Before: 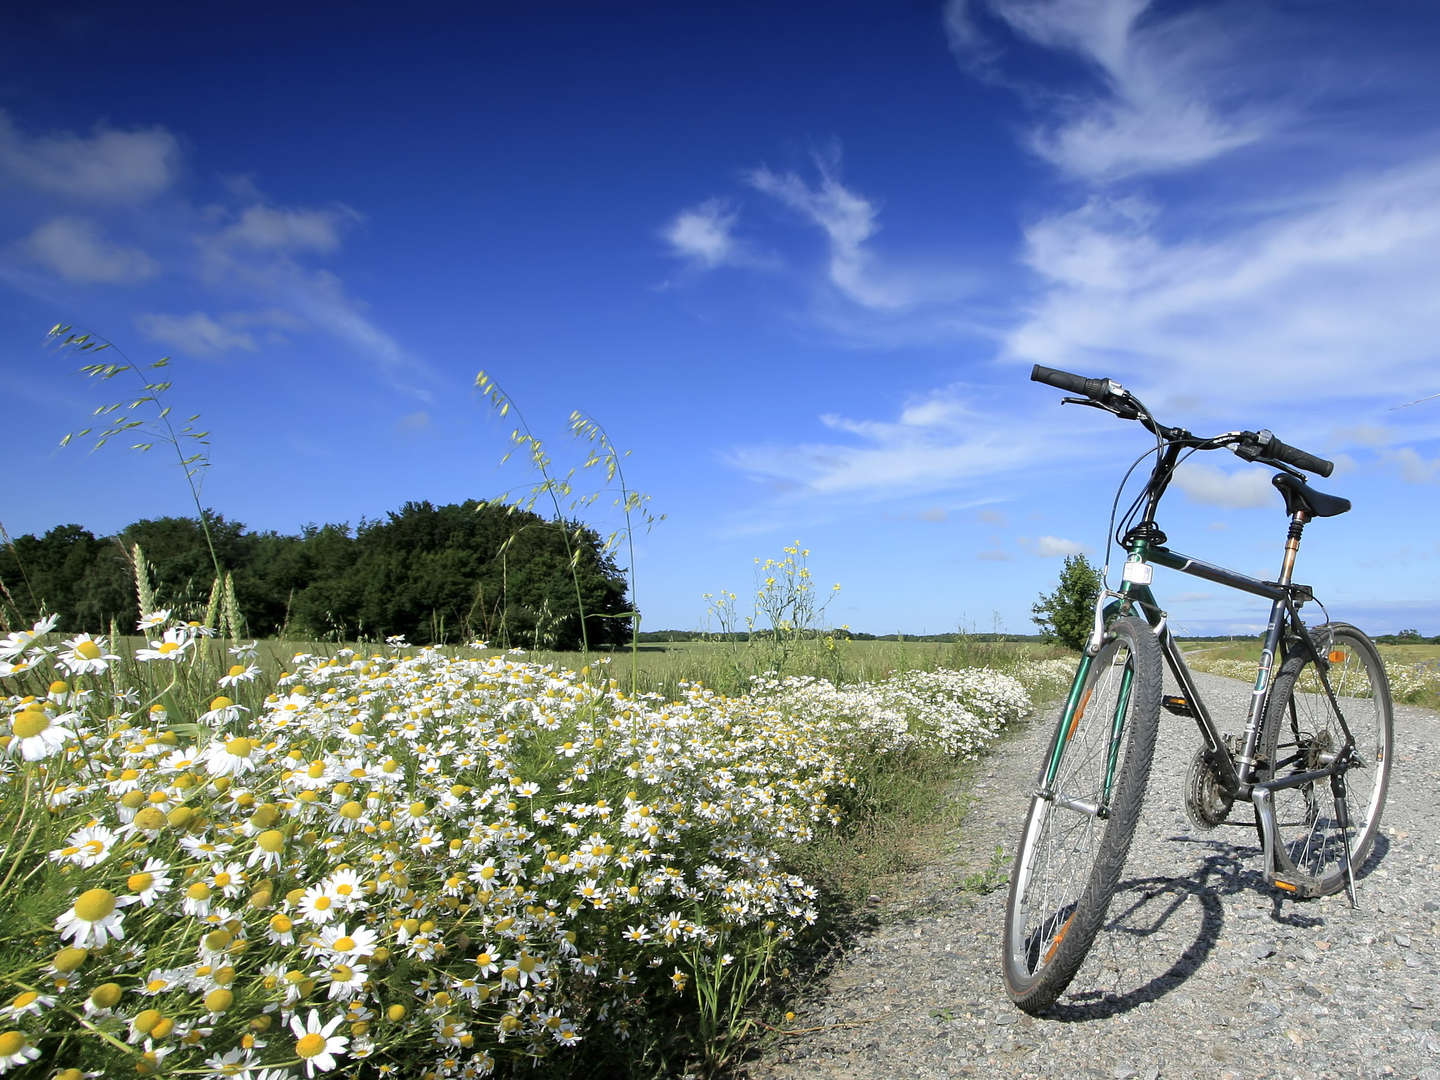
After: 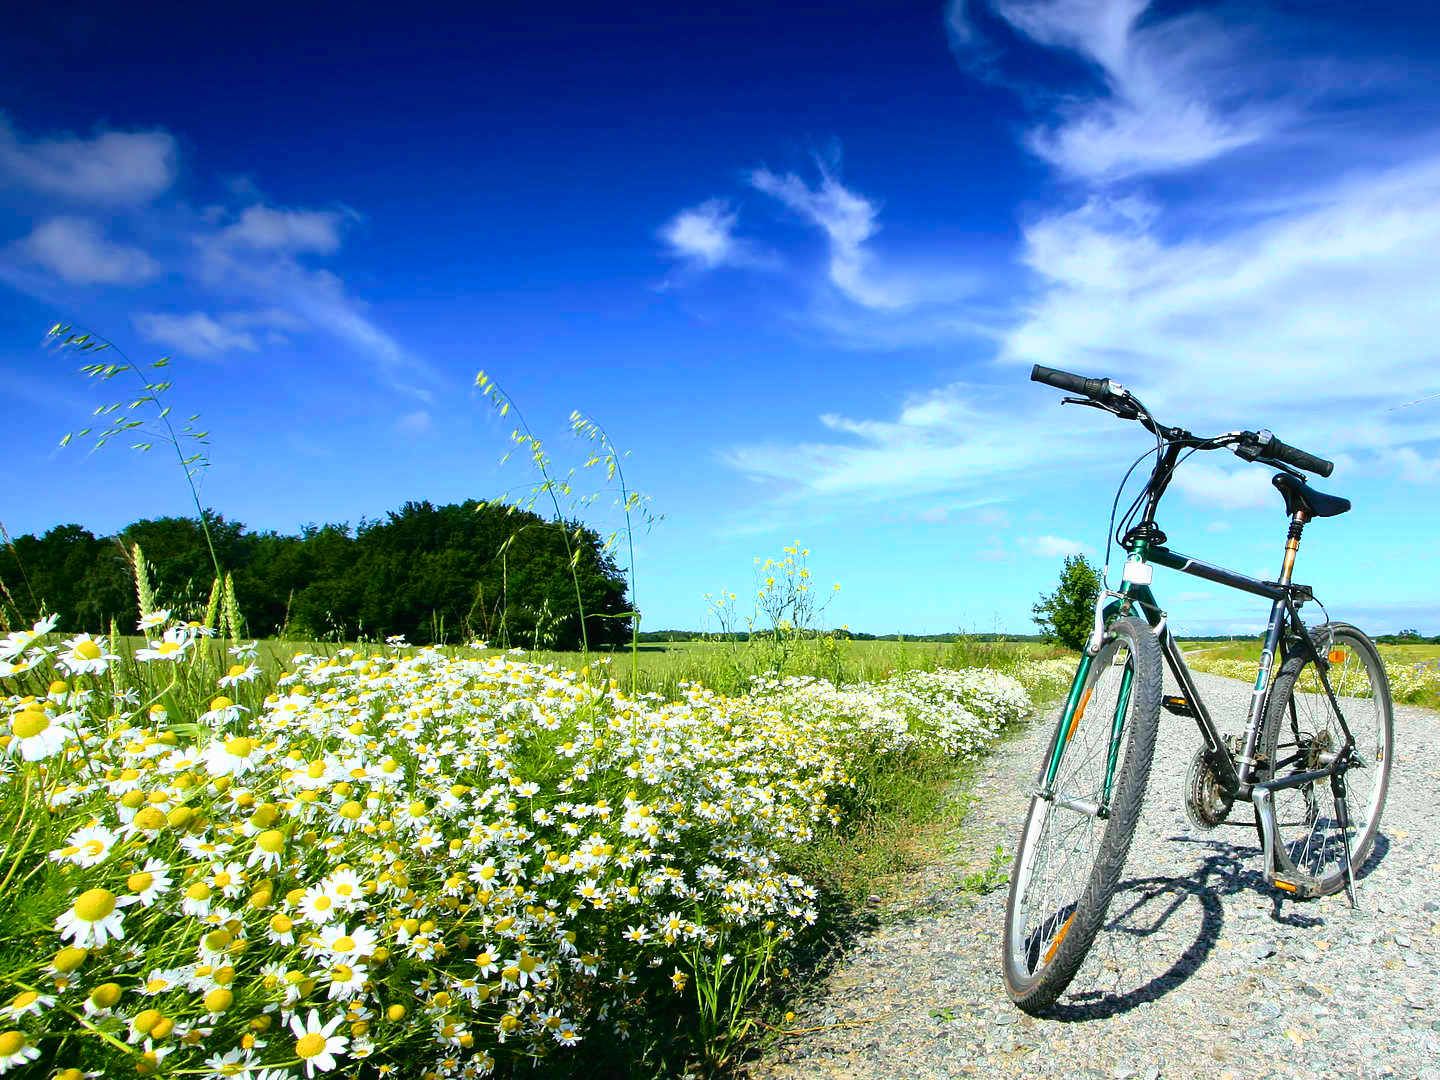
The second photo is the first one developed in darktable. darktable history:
color balance rgb: shadows lift › chroma 0.815%, shadows lift › hue 112.65°, perceptual saturation grading › global saturation 31.182%, global vibrance 24.17%
tone curve: curves: ch0 [(0, 0.018) (0.162, 0.128) (0.434, 0.478) (0.667, 0.785) (0.819, 0.943) (1, 0.991)]; ch1 [(0, 0) (0.402, 0.36) (0.476, 0.449) (0.506, 0.505) (0.523, 0.518) (0.582, 0.586) (0.641, 0.668) (0.7, 0.741) (1, 1)]; ch2 [(0, 0) (0.416, 0.403) (0.483, 0.472) (0.503, 0.505) (0.521, 0.519) (0.547, 0.561) (0.597, 0.643) (0.699, 0.759) (0.997, 0.858)], color space Lab, independent channels, preserve colors none
